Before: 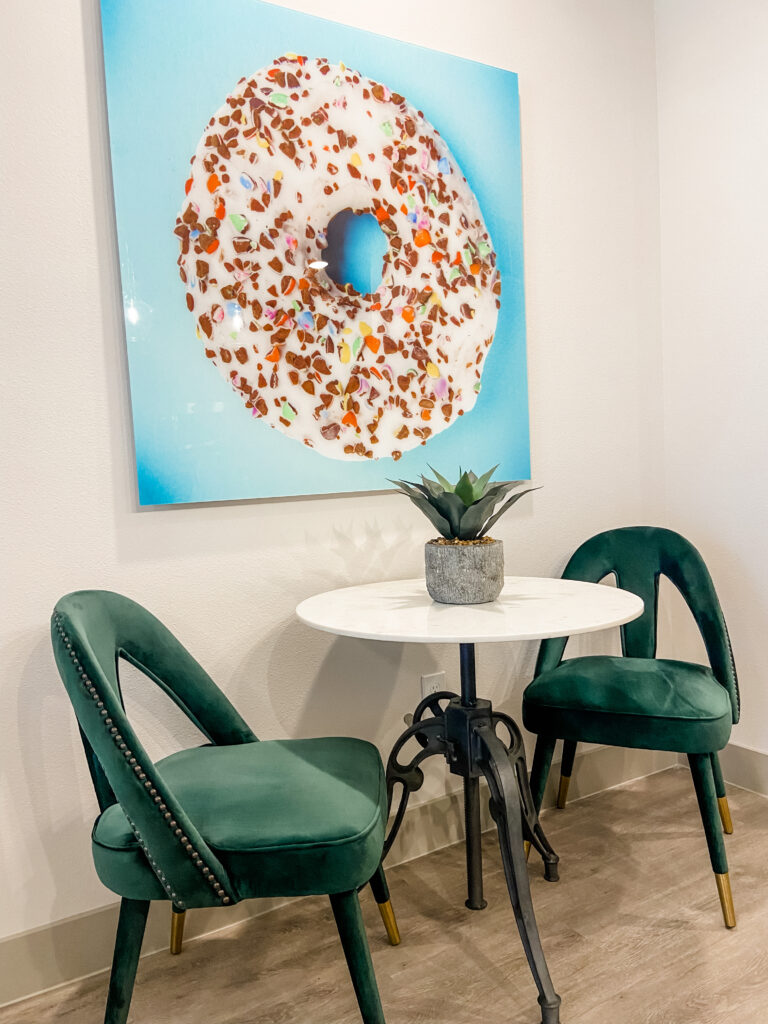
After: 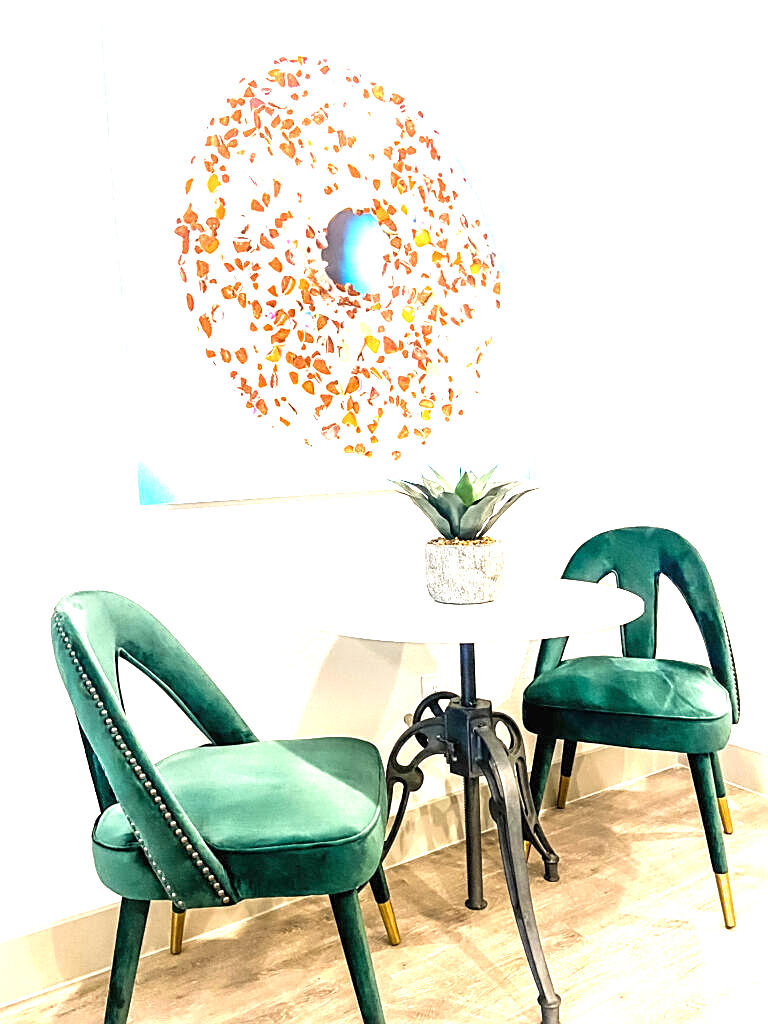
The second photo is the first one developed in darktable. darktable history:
sharpen: on, module defaults
velvia: strength 6%
exposure: black level correction 0, exposure 2 EV, compensate highlight preservation false
